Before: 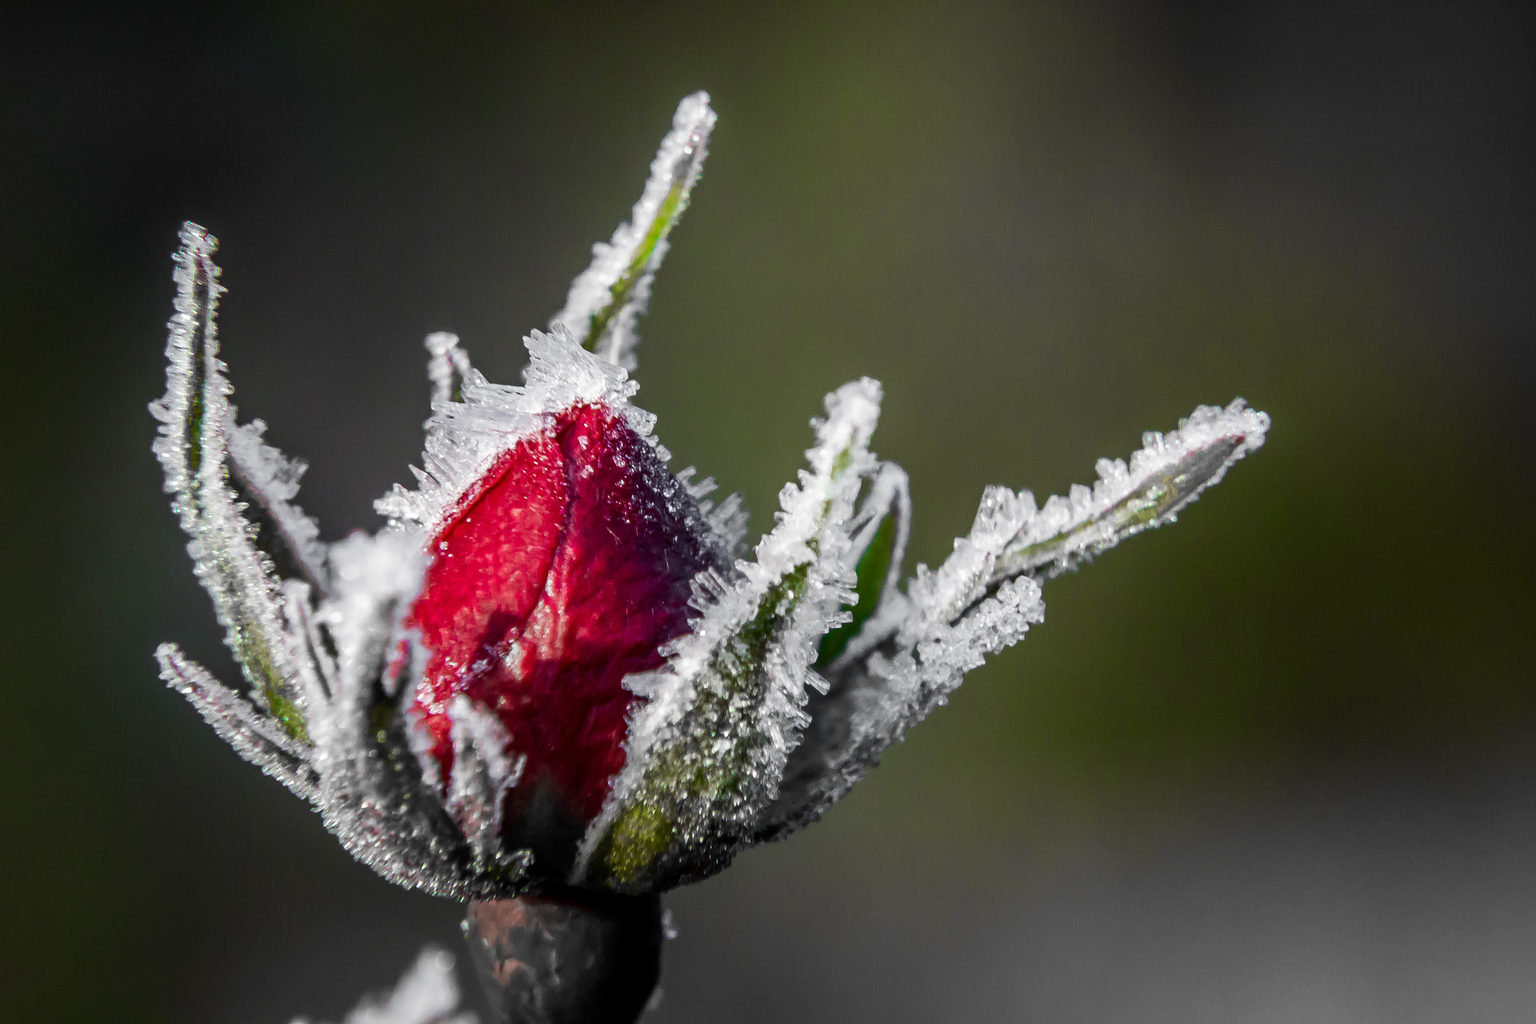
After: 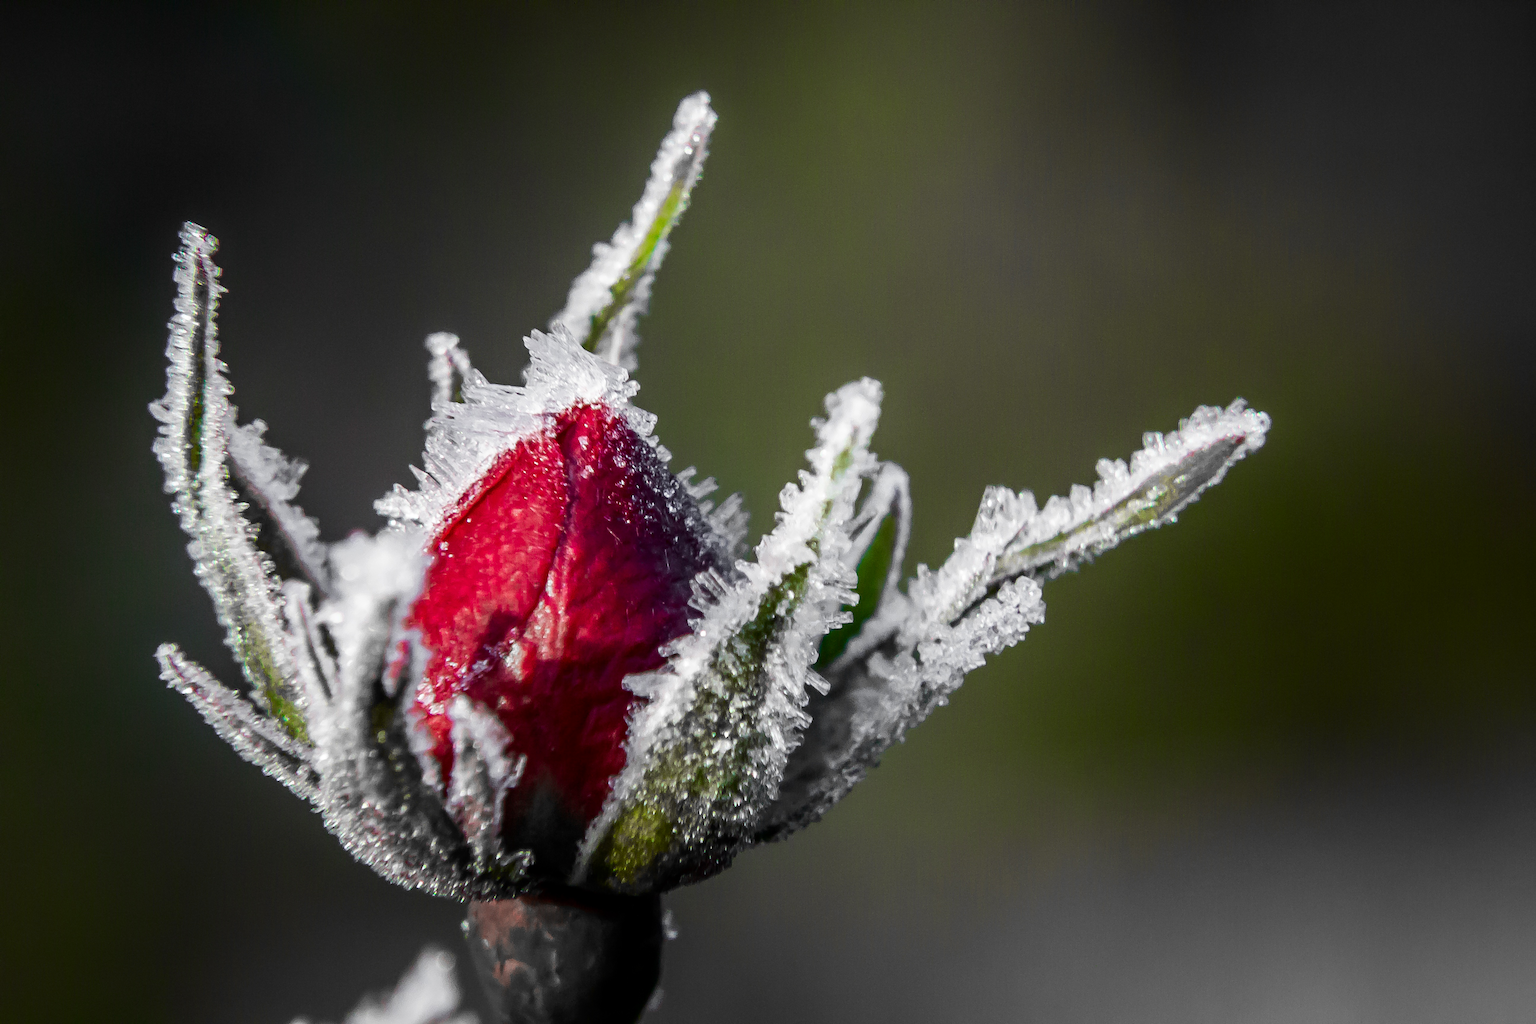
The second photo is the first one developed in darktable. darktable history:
shadows and highlights: shadows -28.37, highlights 29.24
